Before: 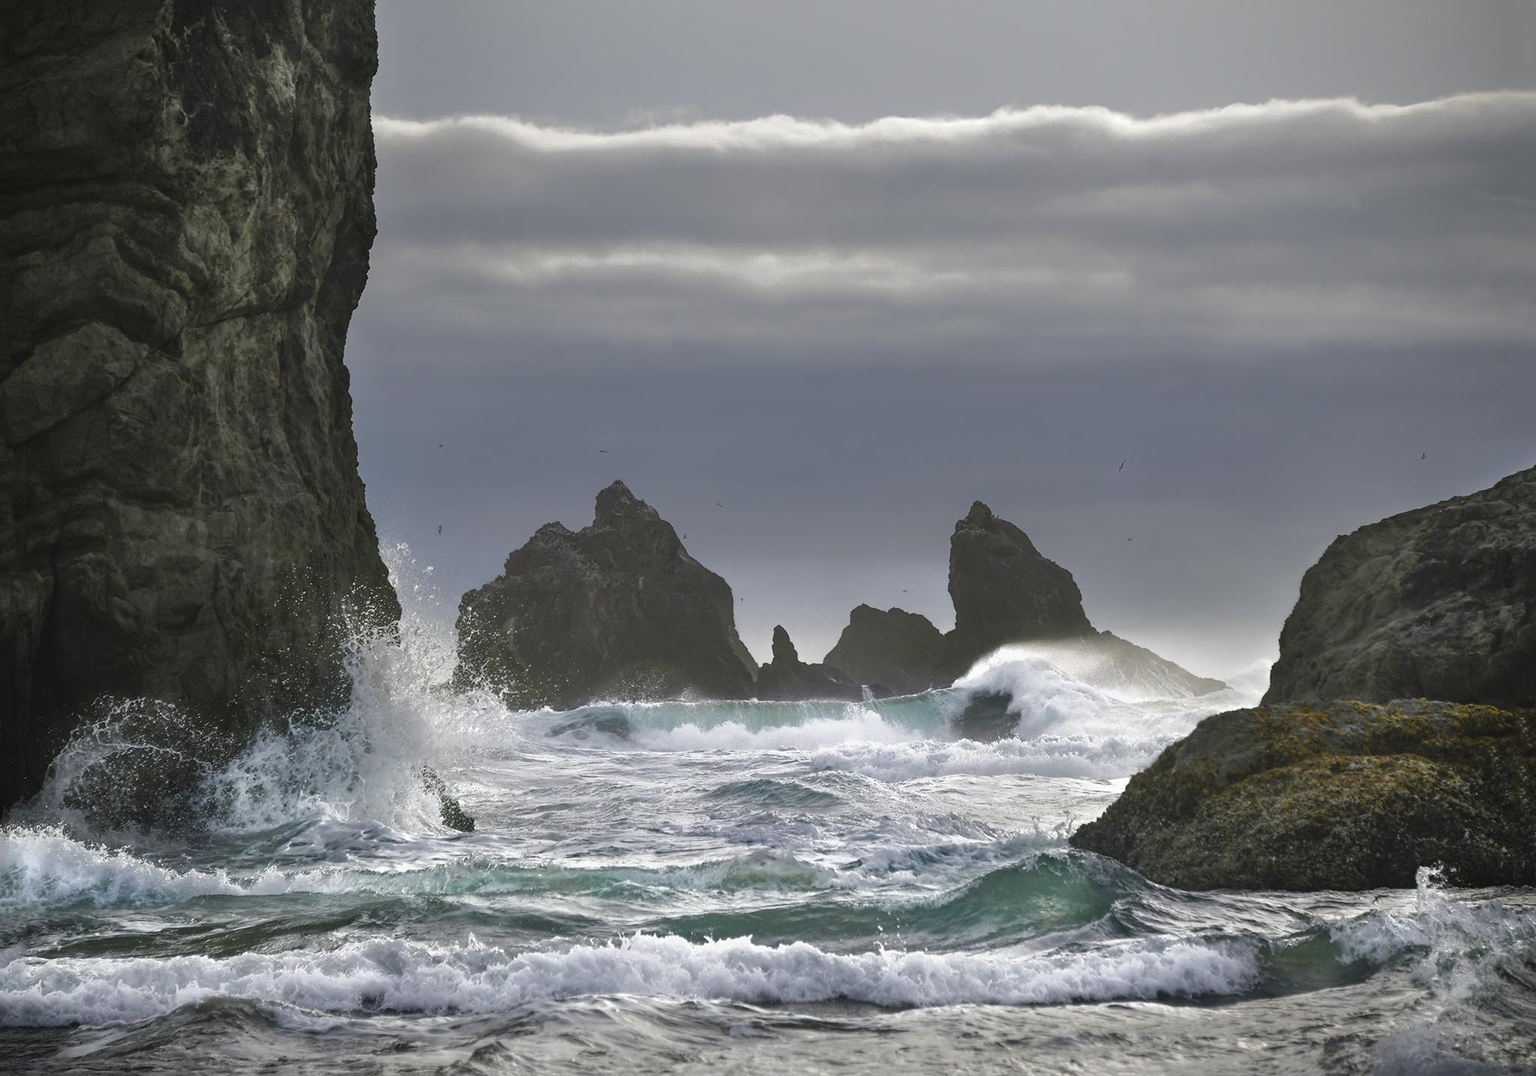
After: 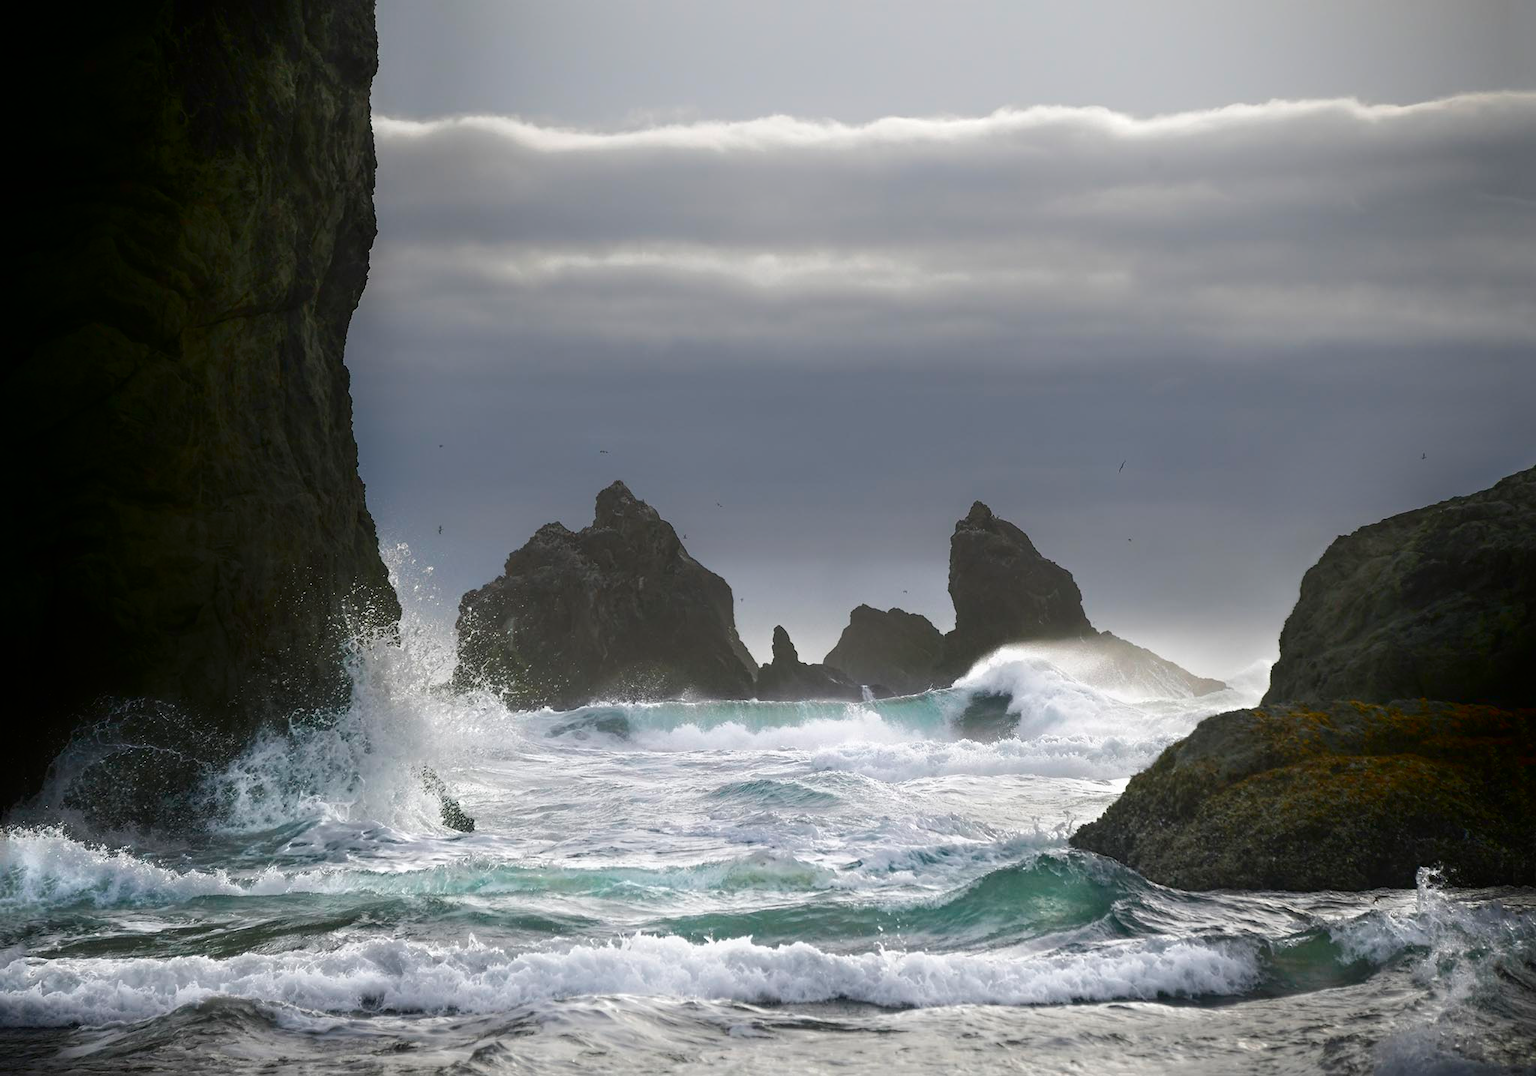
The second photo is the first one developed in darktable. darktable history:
white balance: emerald 1
shadows and highlights: shadows -90, highlights 90, soften with gaussian
